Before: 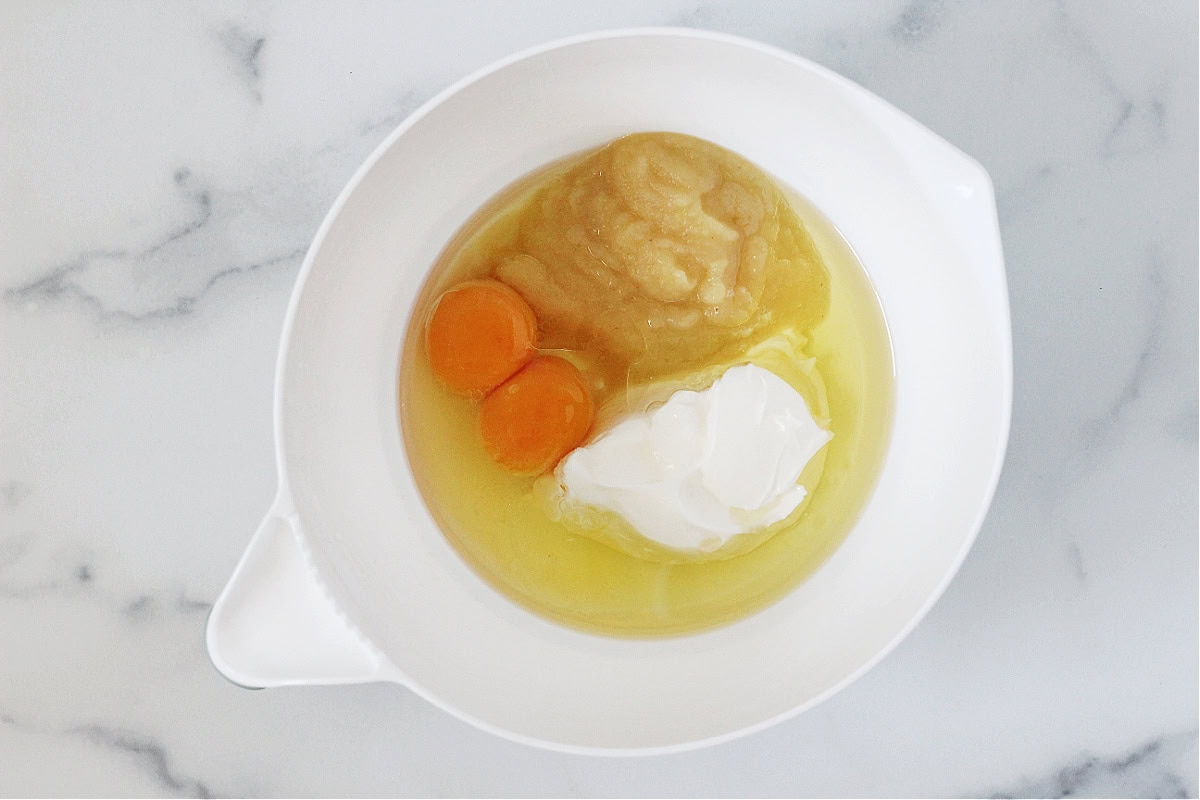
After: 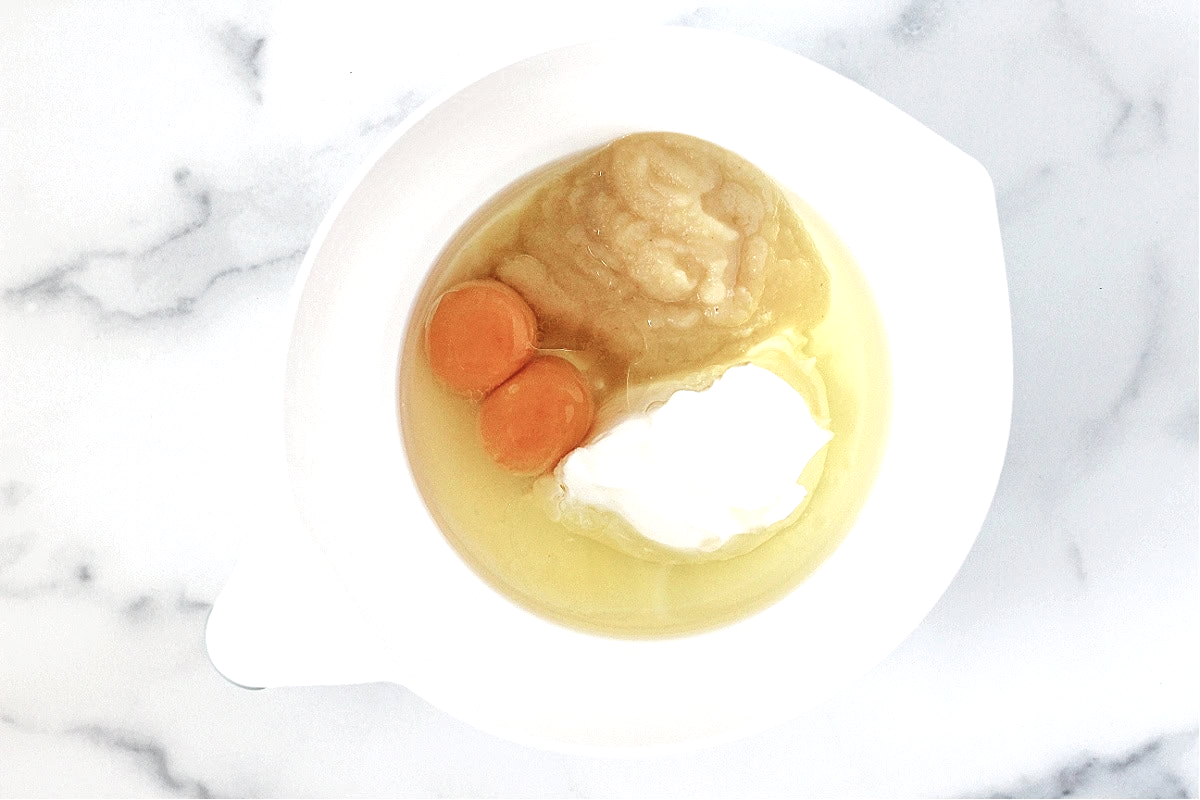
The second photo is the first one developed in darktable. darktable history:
color balance rgb: perceptual saturation grading › global saturation -9.881%, perceptual saturation grading › highlights -27.071%, perceptual saturation grading › shadows 21.248%, perceptual brilliance grading › highlights 18.205%, perceptual brilliance grading › mid-tones 31.914%, perceptual brilliance grading › shadows -31.016%
contrast brightness saturation: saturation -0.047
tone equalizer: edges refinement/feathering 500, mask exposure compensation -1.57 EV, preserve details no
